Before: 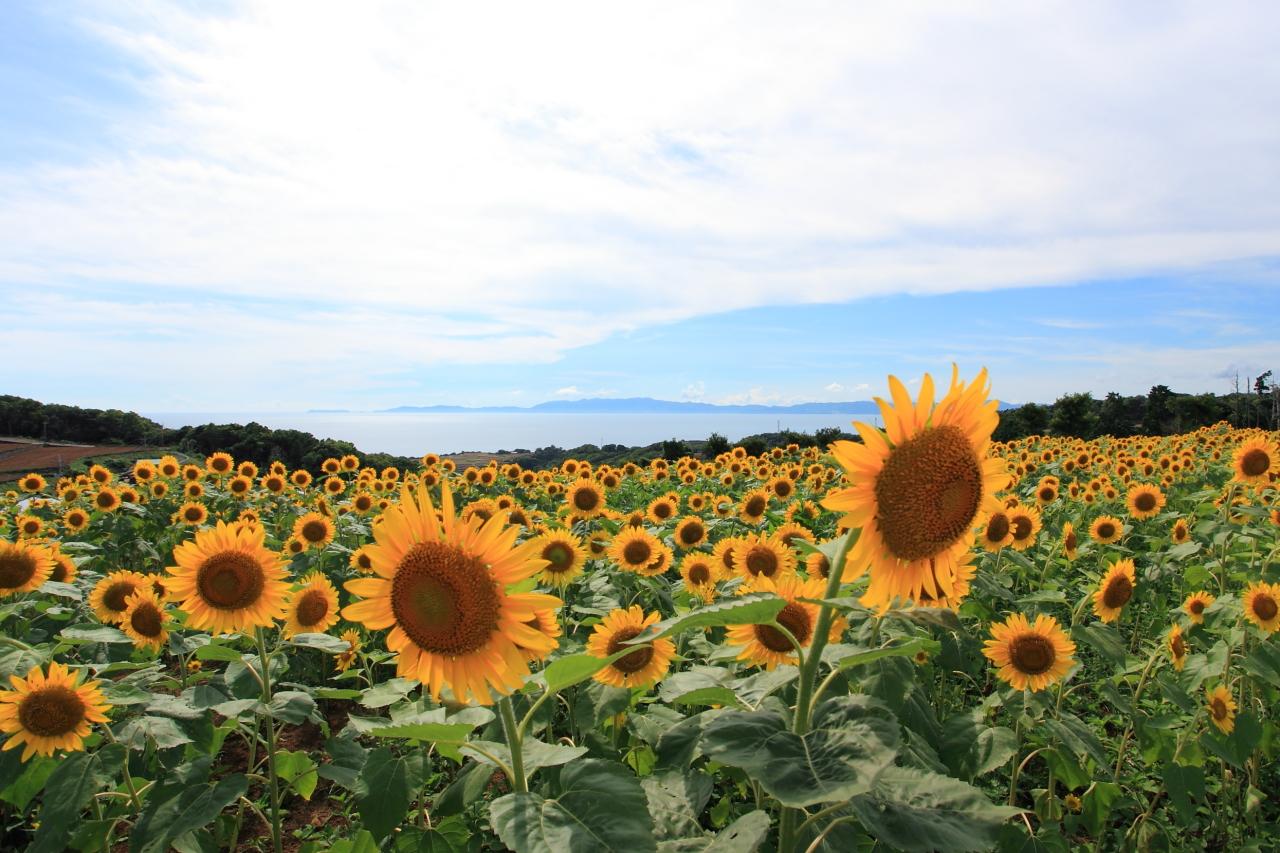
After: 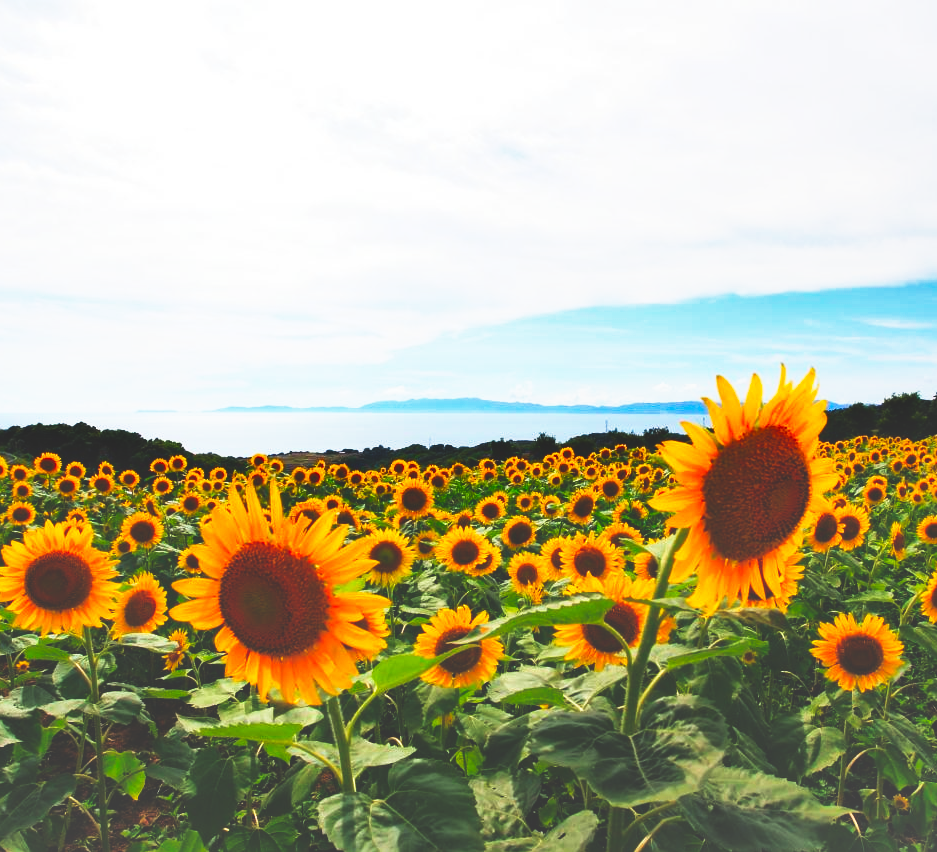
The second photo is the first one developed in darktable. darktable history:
base curve: curves: ch0 [(0, 0.036) (0.007, 0.037) (0.604, 0.887) (1, 1)], preserve colors none
color correction: saturation 1.32
crop: left 13.443%, right 13.31%
shadows and highlights: shadows 75, highlights -60.85, soften with gaussian
